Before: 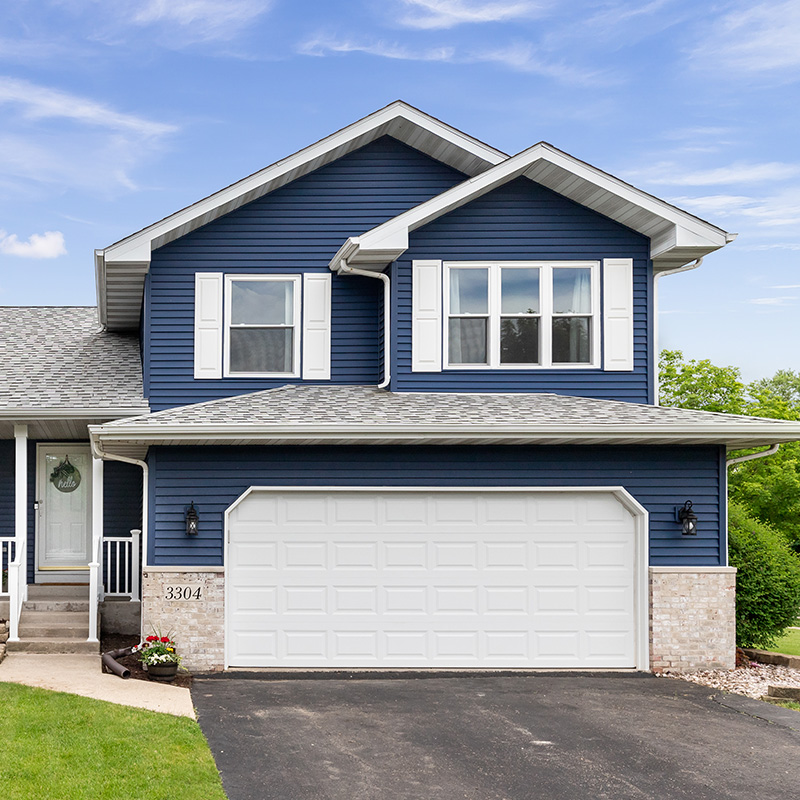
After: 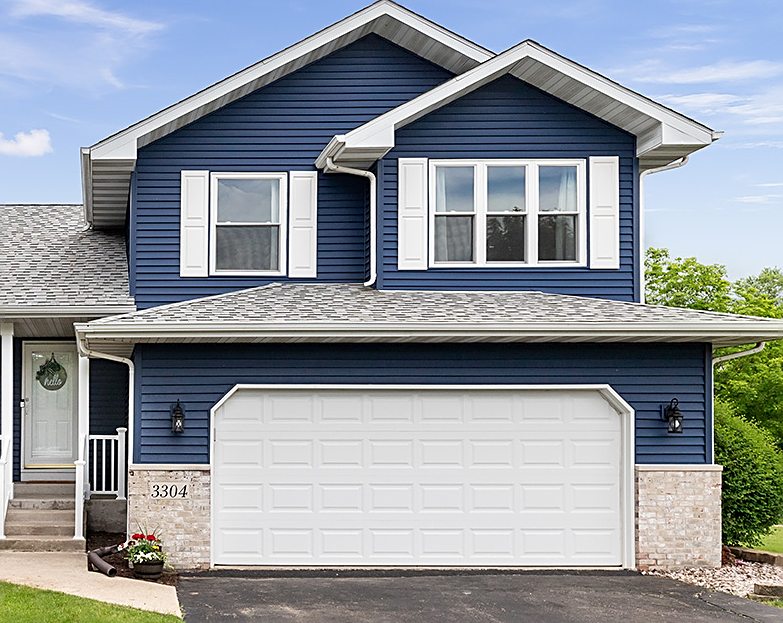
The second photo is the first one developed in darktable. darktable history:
sharpen: on, module defaults
crop and rotate: left 1.814%, top 12.818%, right 0.25%, bottom 9.225%
